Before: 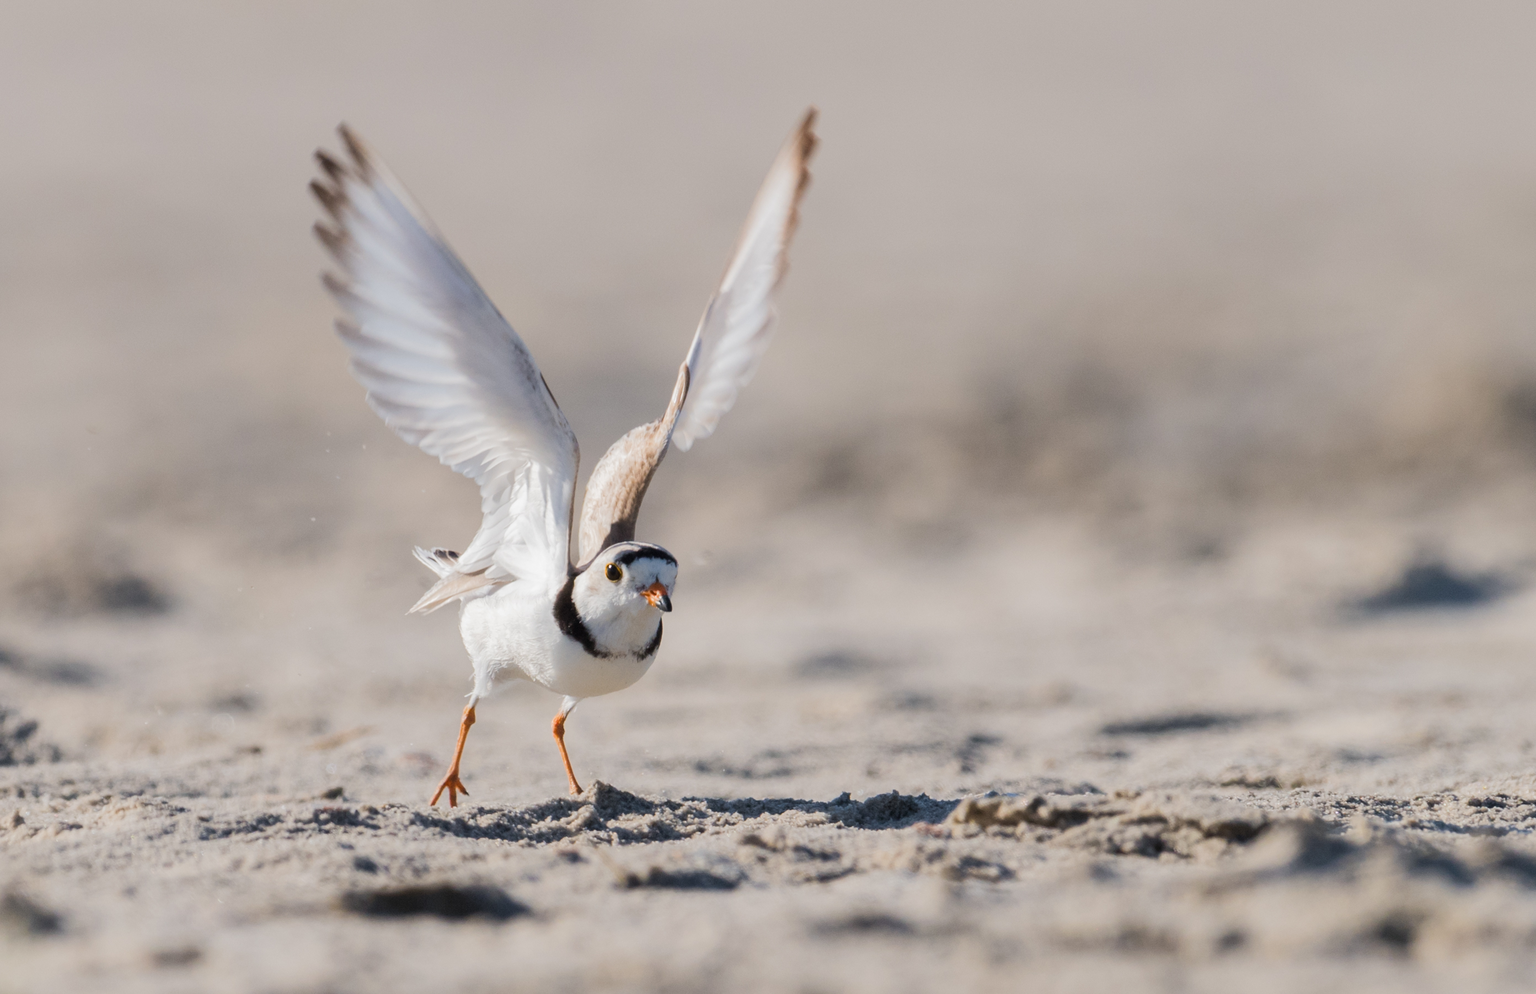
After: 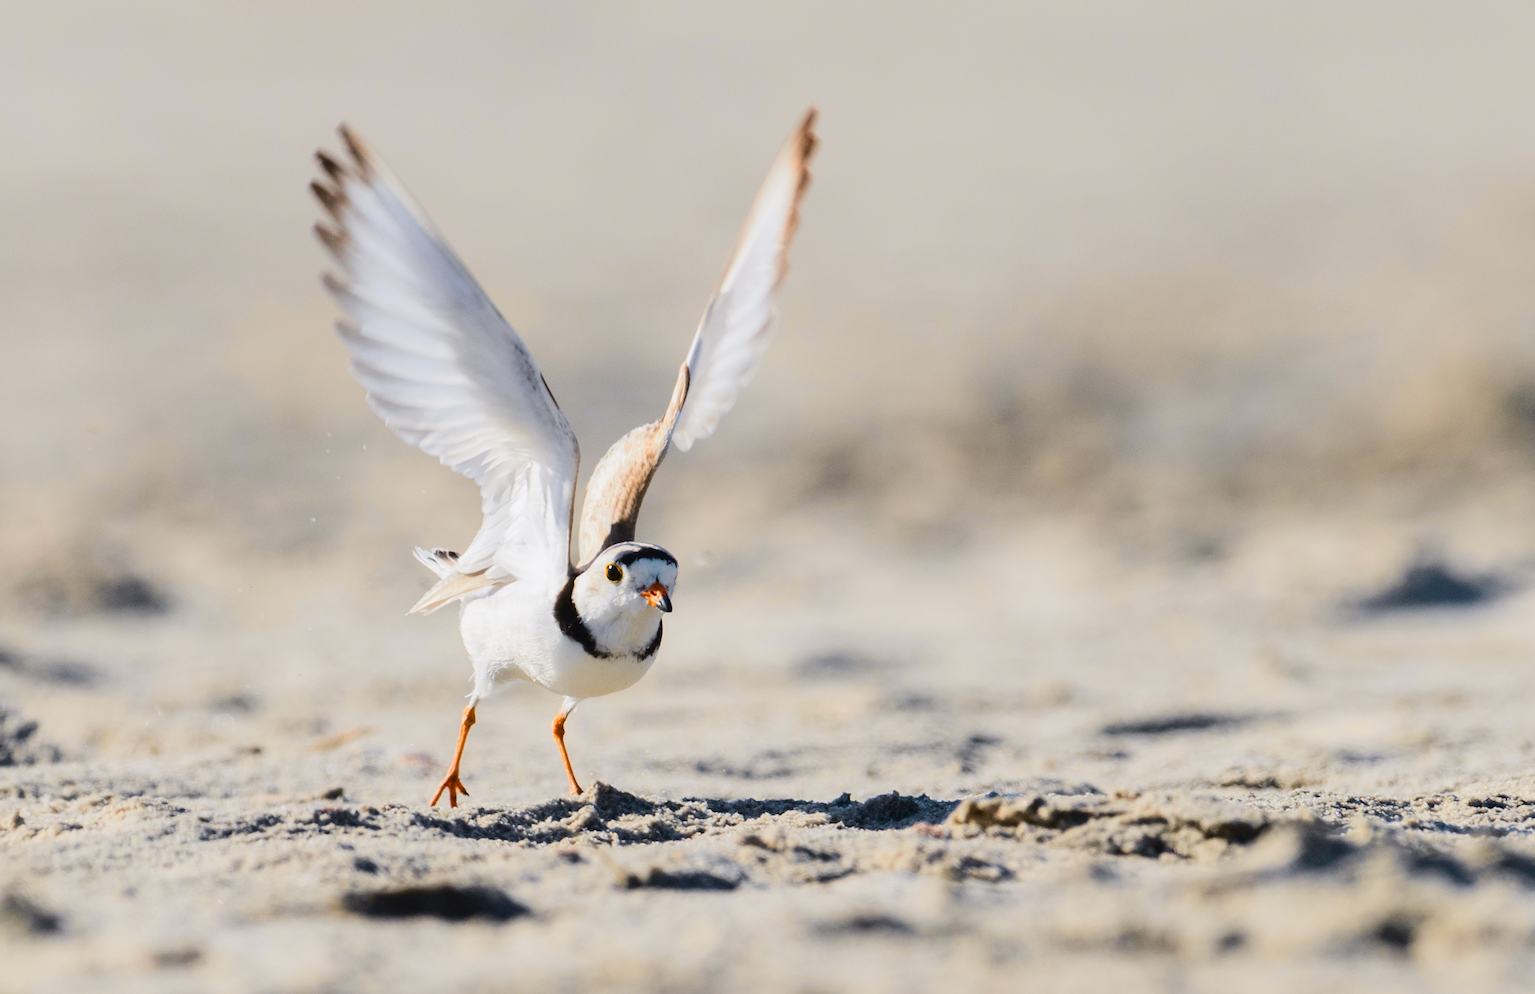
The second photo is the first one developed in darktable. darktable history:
tone curve: curves: ch0 [(0, 0.023) (0.132, 0.075) (0.256, 0.2) (0.454, 0.495) (0.708, 0.78) (0.844, 0.896) (1, 0.98)]; ch1 [(0, 0) (0.37, 0.308) (0.478, 0.46) (0.499, 0.5) (0.513, 0.508) (0.526, 0.533) (0.59, 0.612) (0.764, 0.804) (1, 1)]; ch2 [(0, 0) (0.312, 0.313) (0.461, 0.454) (0.48, 0.477) (0.503, 0.5) (0.526, 0.54) (0.564, 0.595) (0.631, 0.676) (0.713, 0.767) (0.985, 0.966)], color space Lab, independent channels
